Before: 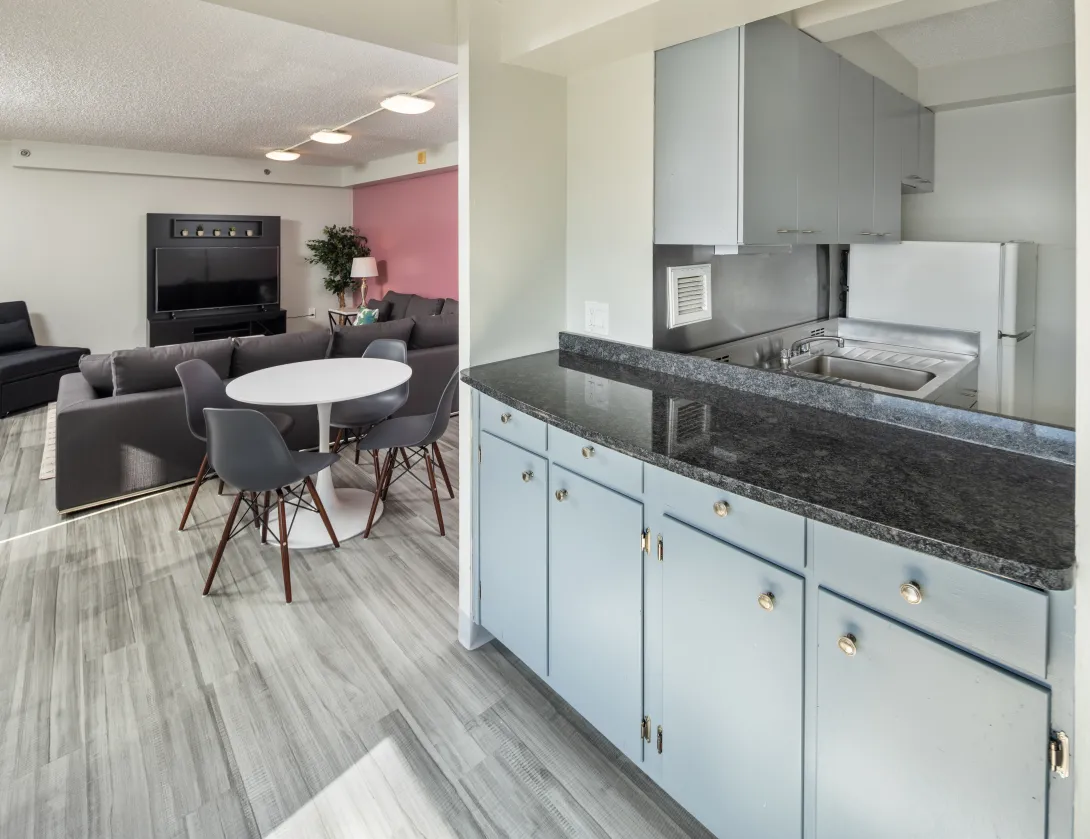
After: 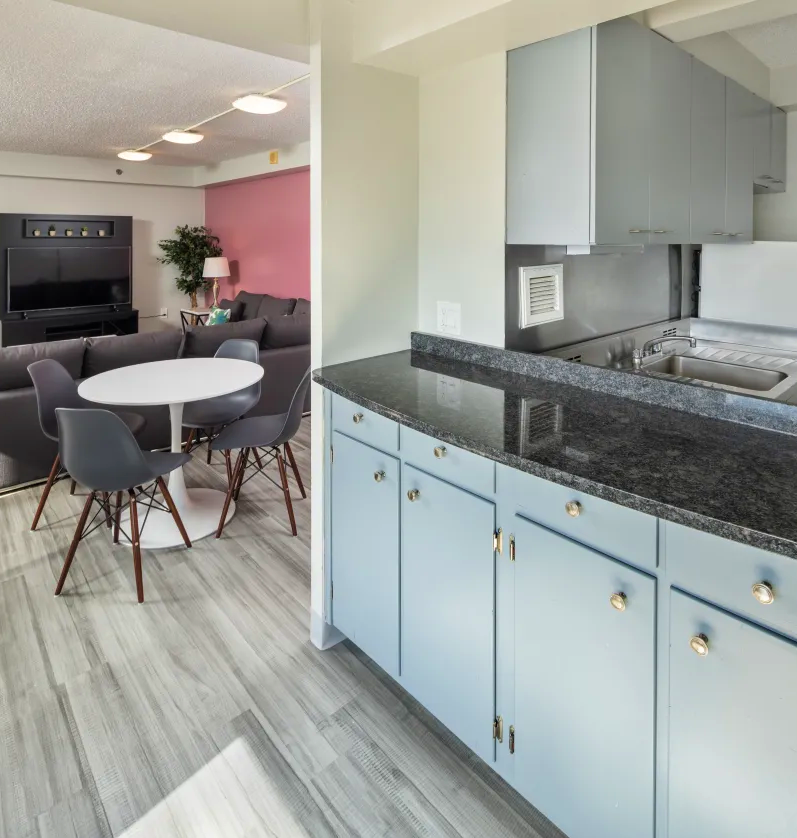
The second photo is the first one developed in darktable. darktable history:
crop: left 13.589%, right 13.244%
velvia: on, module defaults
